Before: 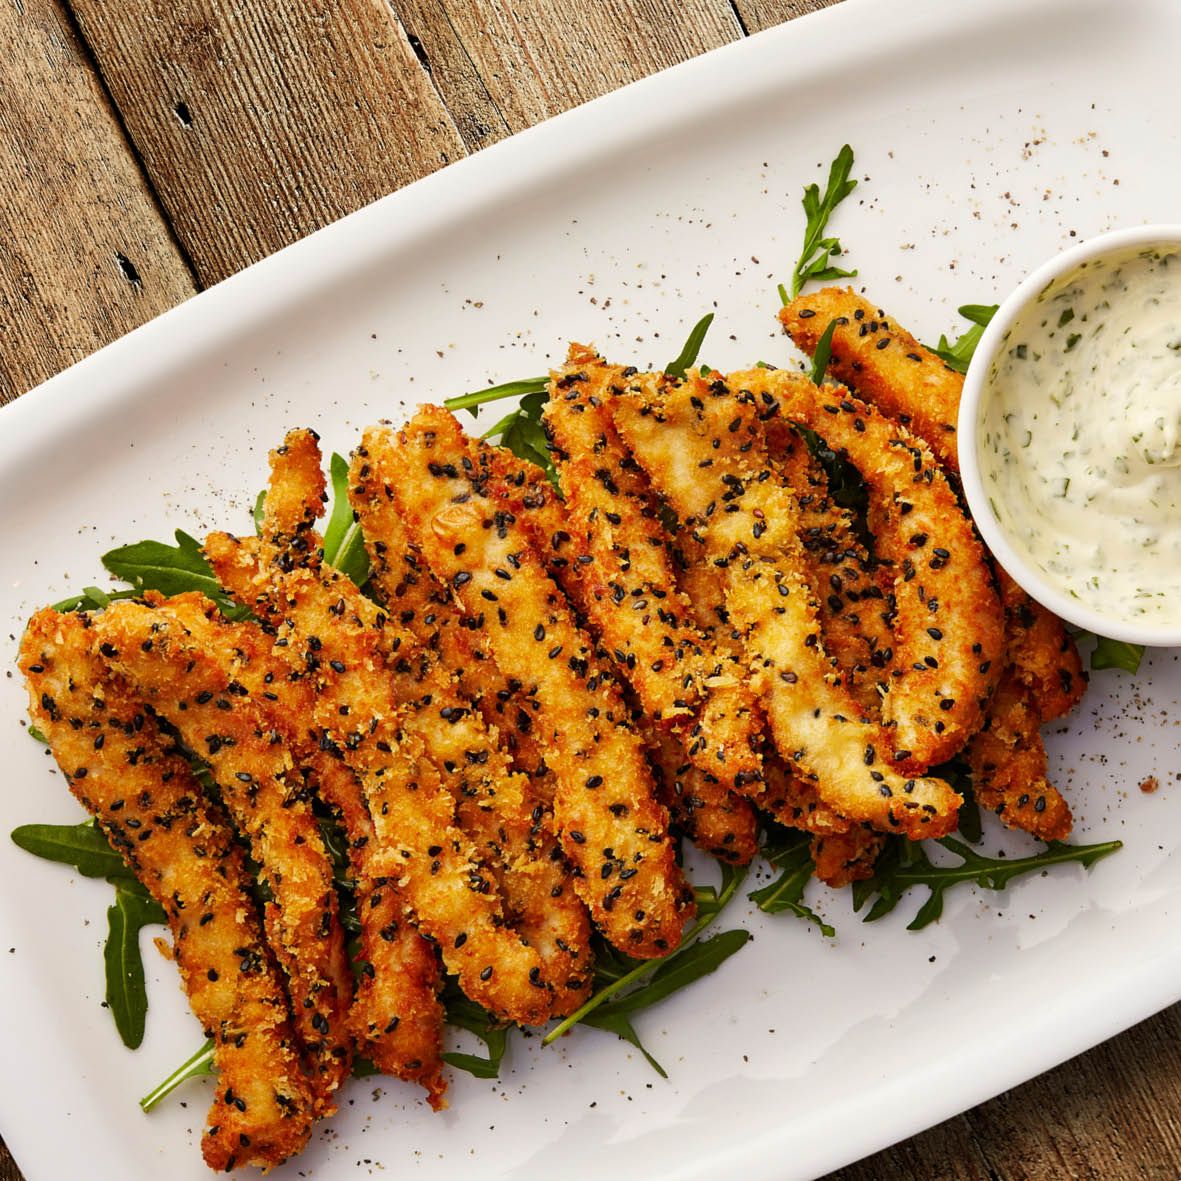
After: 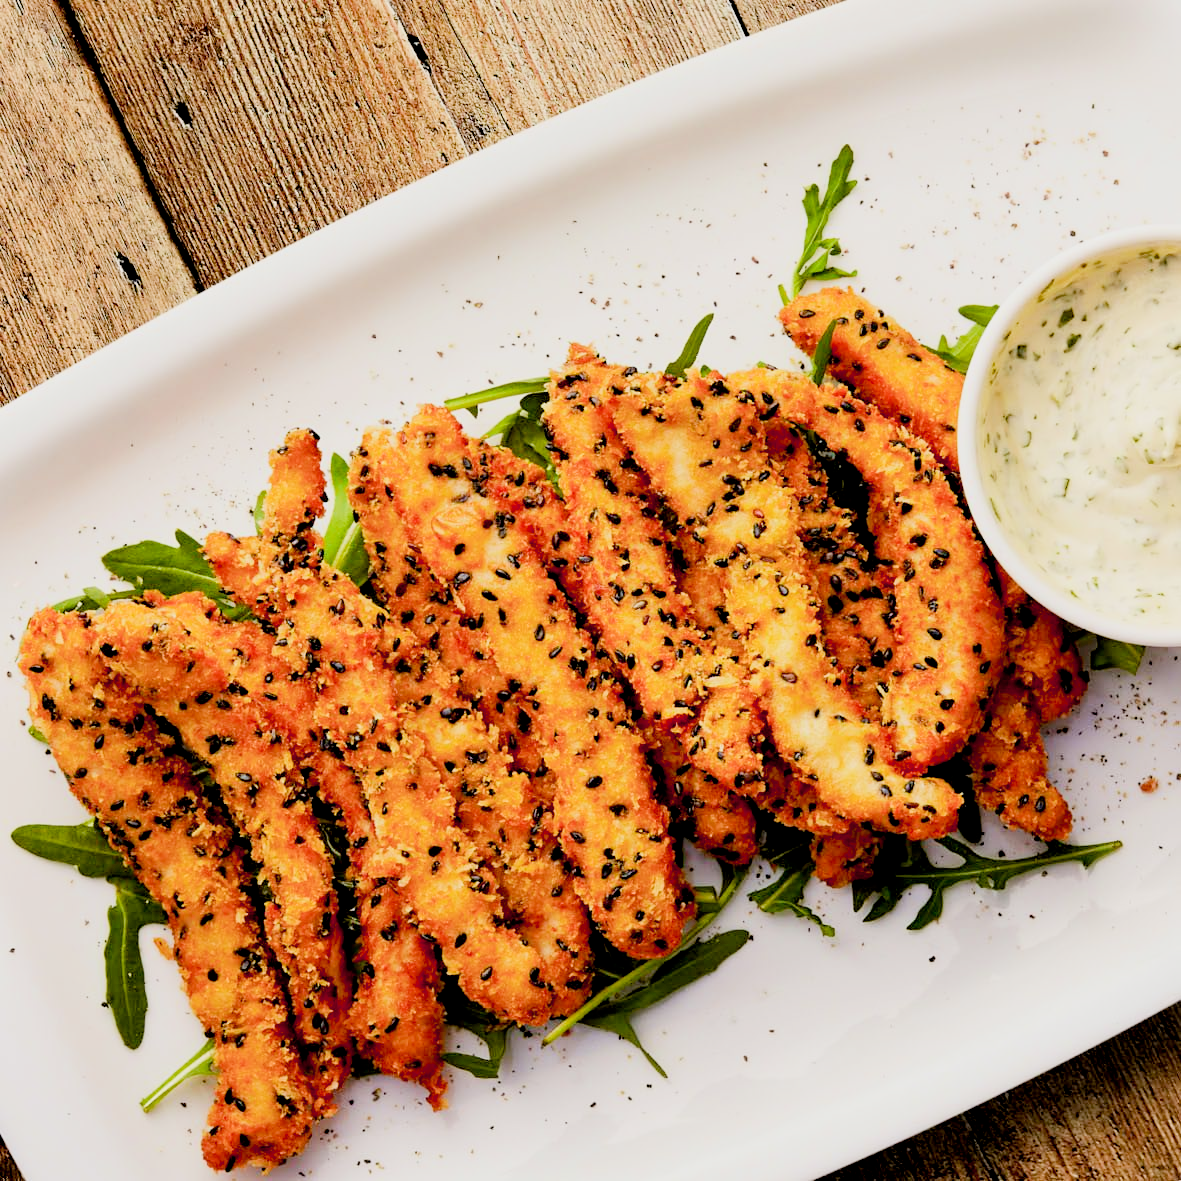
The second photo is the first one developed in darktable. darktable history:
tone equalizer: on, module defaults
exposure: black level correction 0.011, exposure 1.088 EV, compensate exposure bias true, compensate highlight preservation false
filmic rgb: black relative exposure -7.15 EV, white relative exposure 5.36 EV, hardness 3.02
color balance rgb: global vibrance 1%, saturation formula JzAzBz (2021)
